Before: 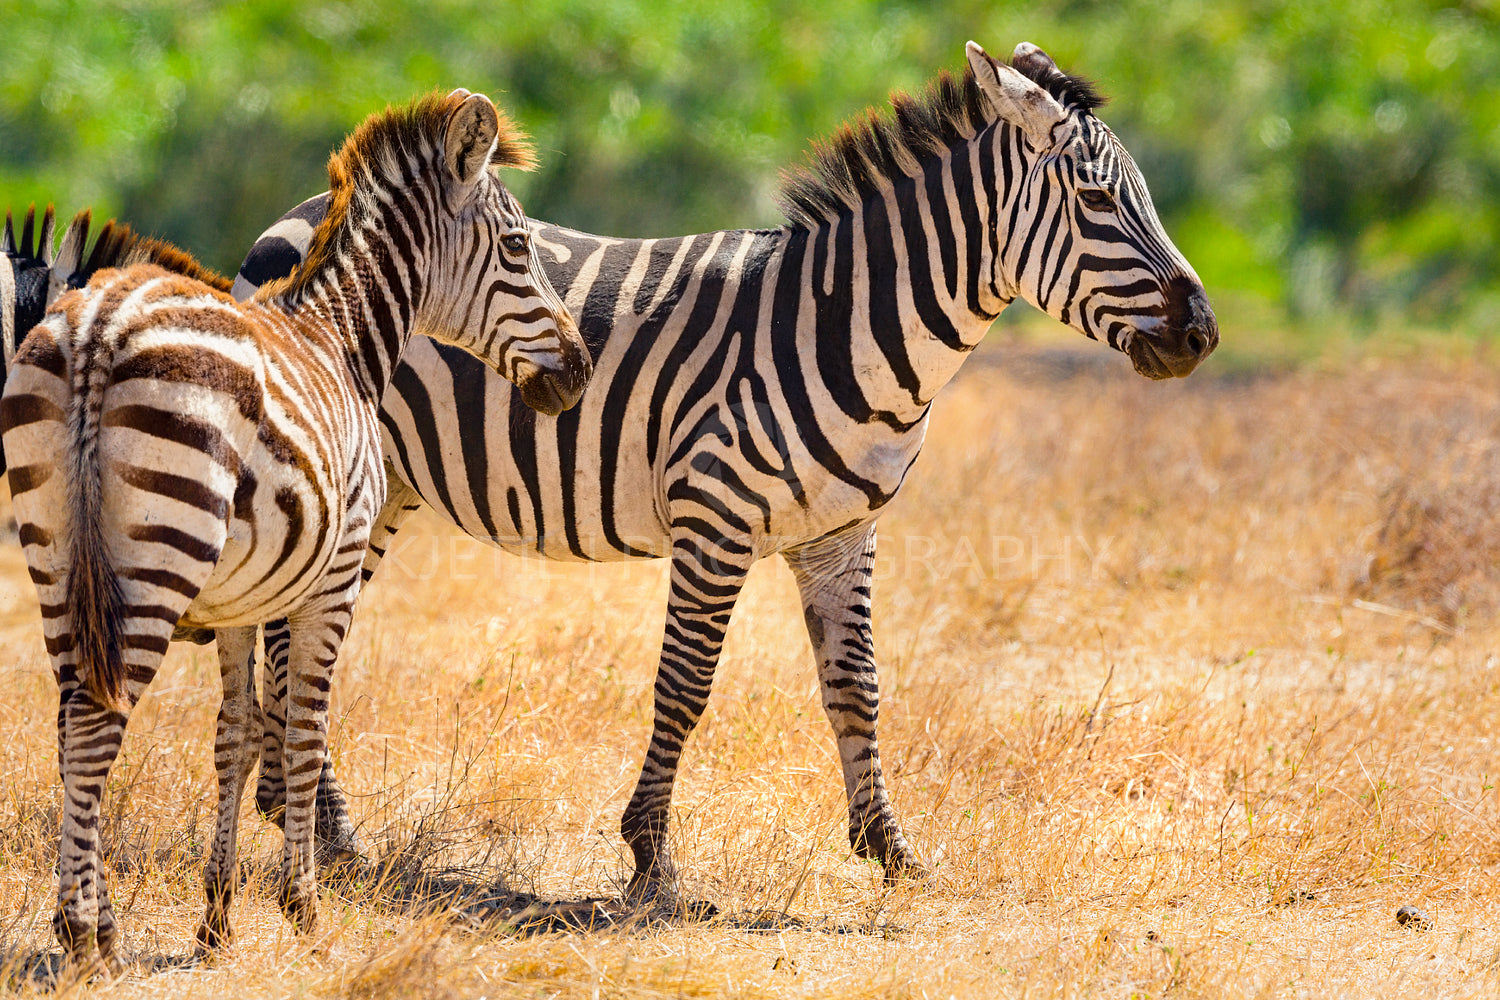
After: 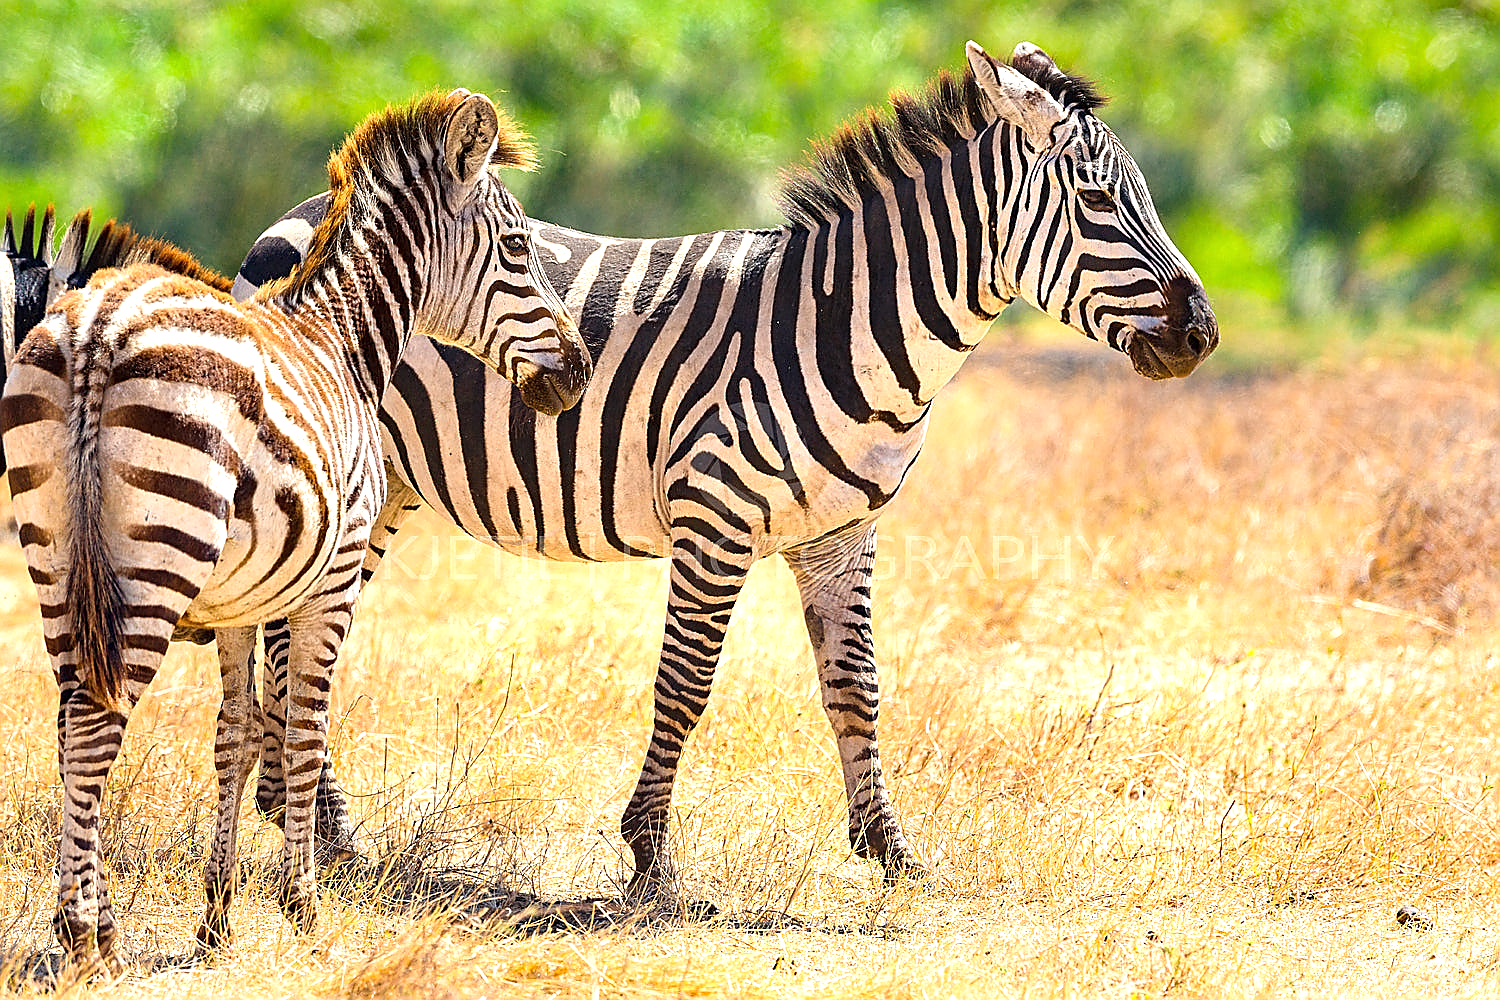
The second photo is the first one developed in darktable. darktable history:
exposure: black level correction 0, exposure 0.691 EV, compensate highlight preservation false
sharpen: radius 1.368, amount 1.25, threshold 0.681
